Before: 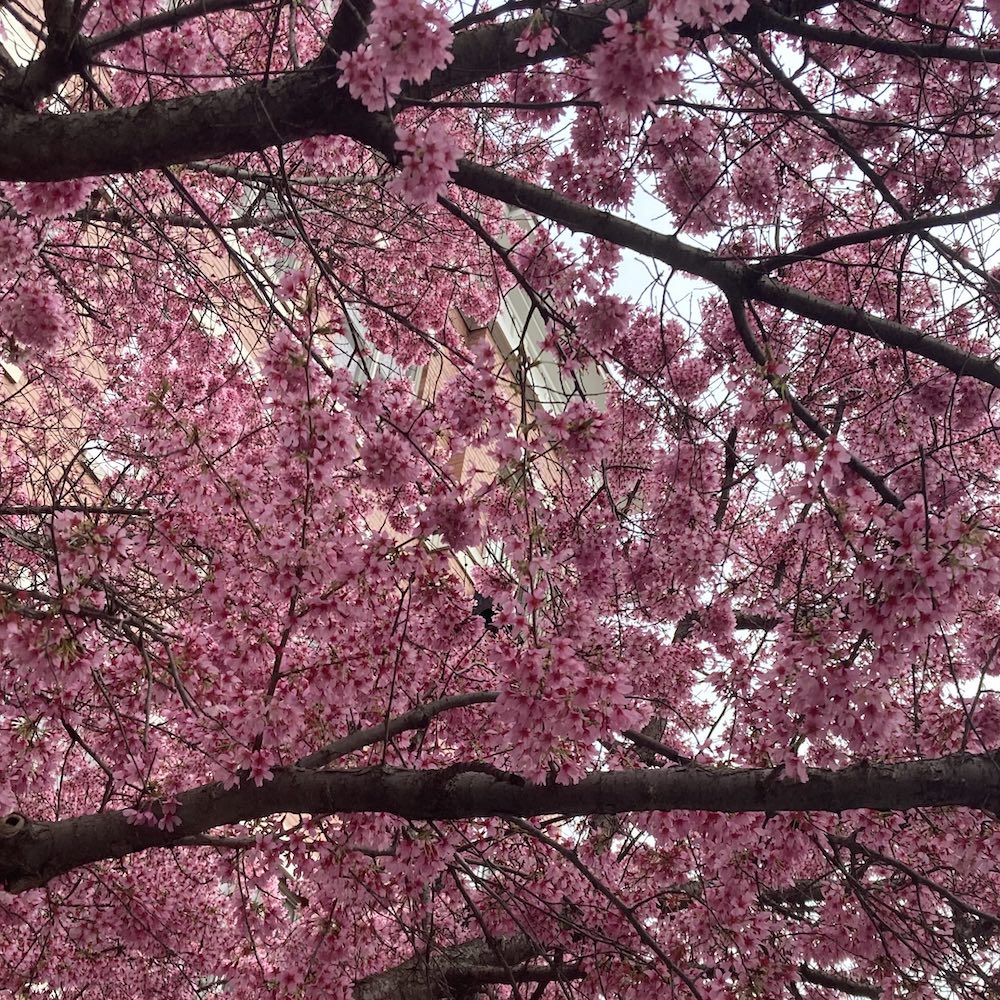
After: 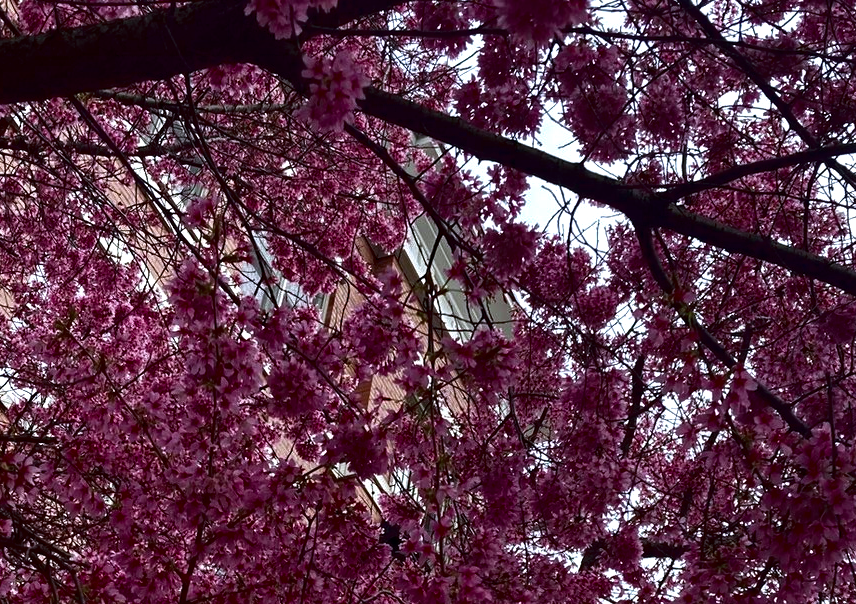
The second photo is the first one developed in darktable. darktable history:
color balance: lift [1, 1.001, 0.999, 1.001], gamma [1, 1.004, 1.007, 0.993], gain [1, 0.991, 0.987, 1.013], contrast 7.5%, contrast fulcrum 10%, output saturation 115%
haze removal: adaptive false
crop and rotate: left 9.345%, top 7.22%, right 4.982%, bottom 32.331%
white balance: red 0.967, blue 1.049
contrast brightness saturation: brightness -0.52
